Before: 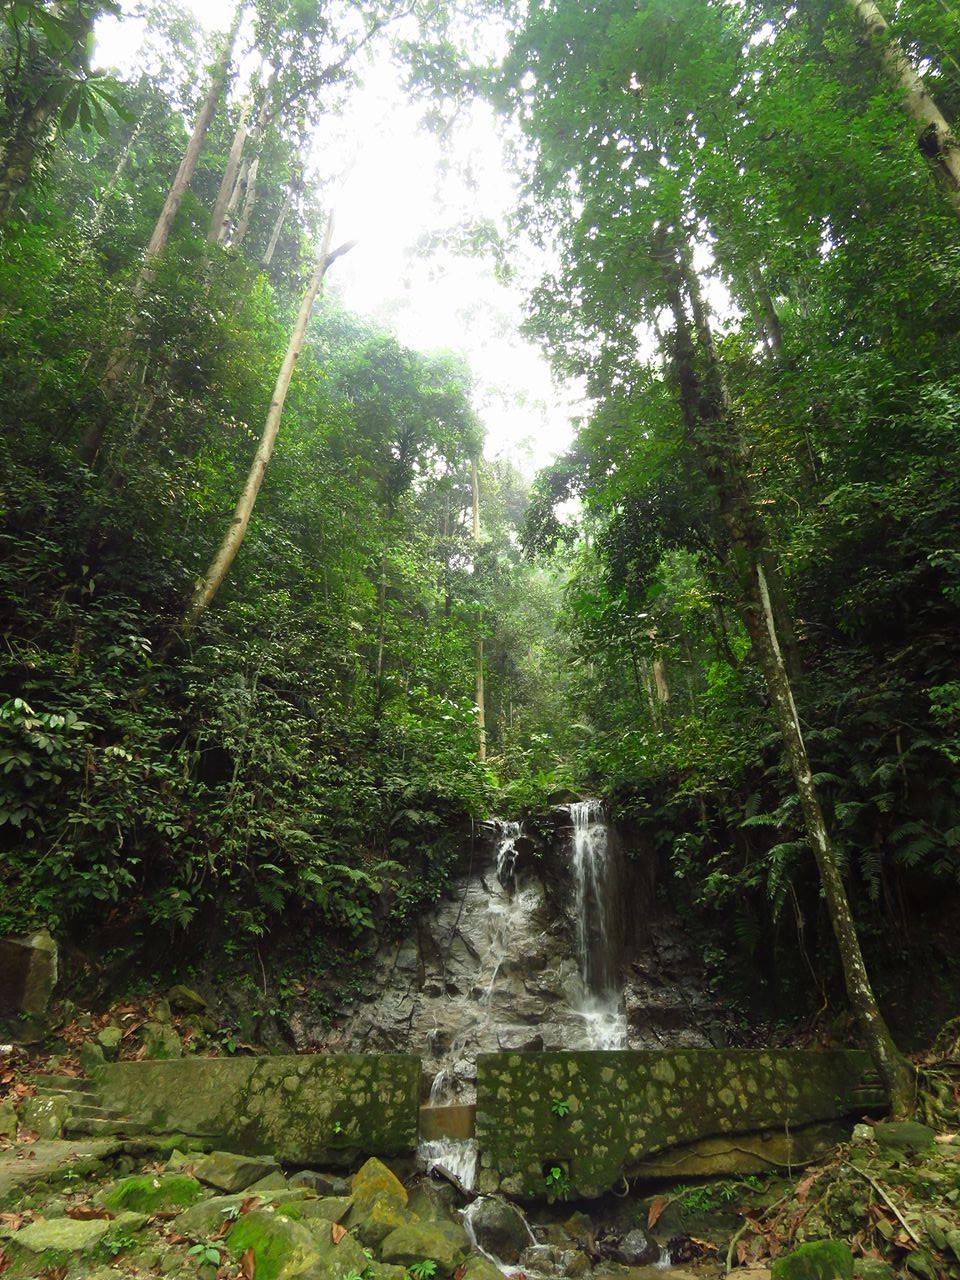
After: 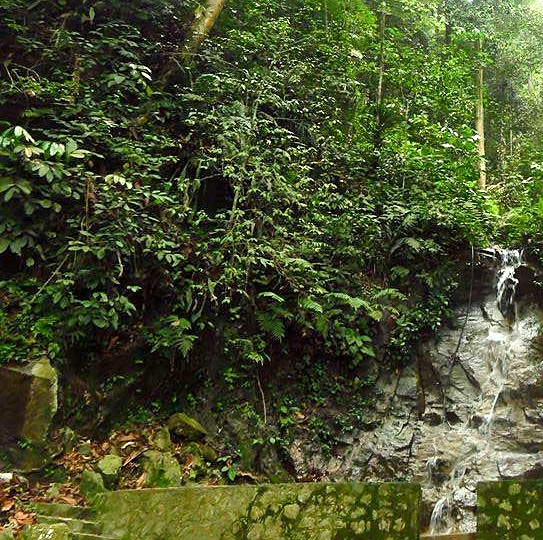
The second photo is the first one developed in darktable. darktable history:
exposure: black level correction 0, exposure 0.5 EV, compensate highlight preservation false
shadows and highlights: shadows 20.86, highlights -37.11, soften with gaussian
local contrast: mode bilateral grid, contrast 25, coarseness 60, detail 151%, midtone range 0.2
crop: top 44.733%, right 43.351%, bottom 13.04%
sharpen: radius 1.442, amount 0.403, threshold 1.19
color balance rgb: perceptual saturation grading › global saturation 20%, perceptual saturation grading › highlights -25.133%, perceptual saturation grading › shadows 24.821%
